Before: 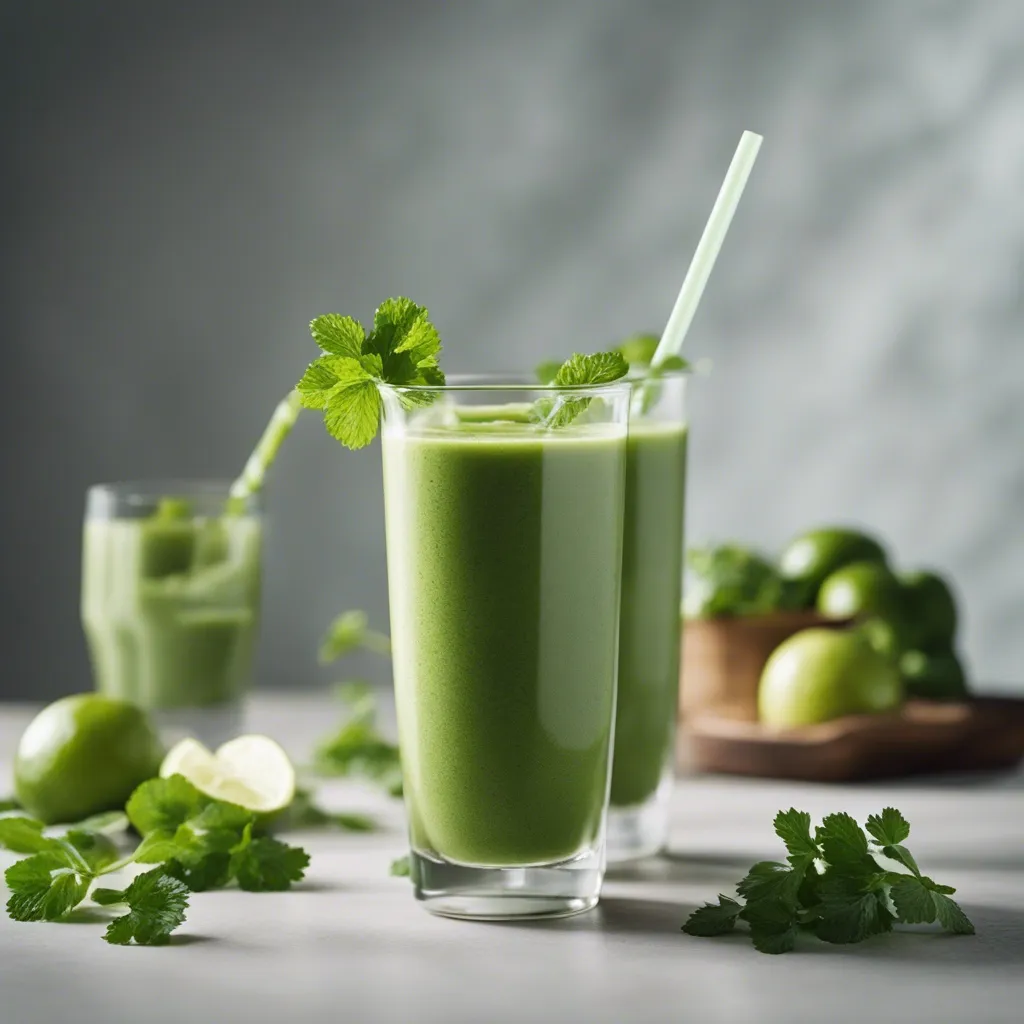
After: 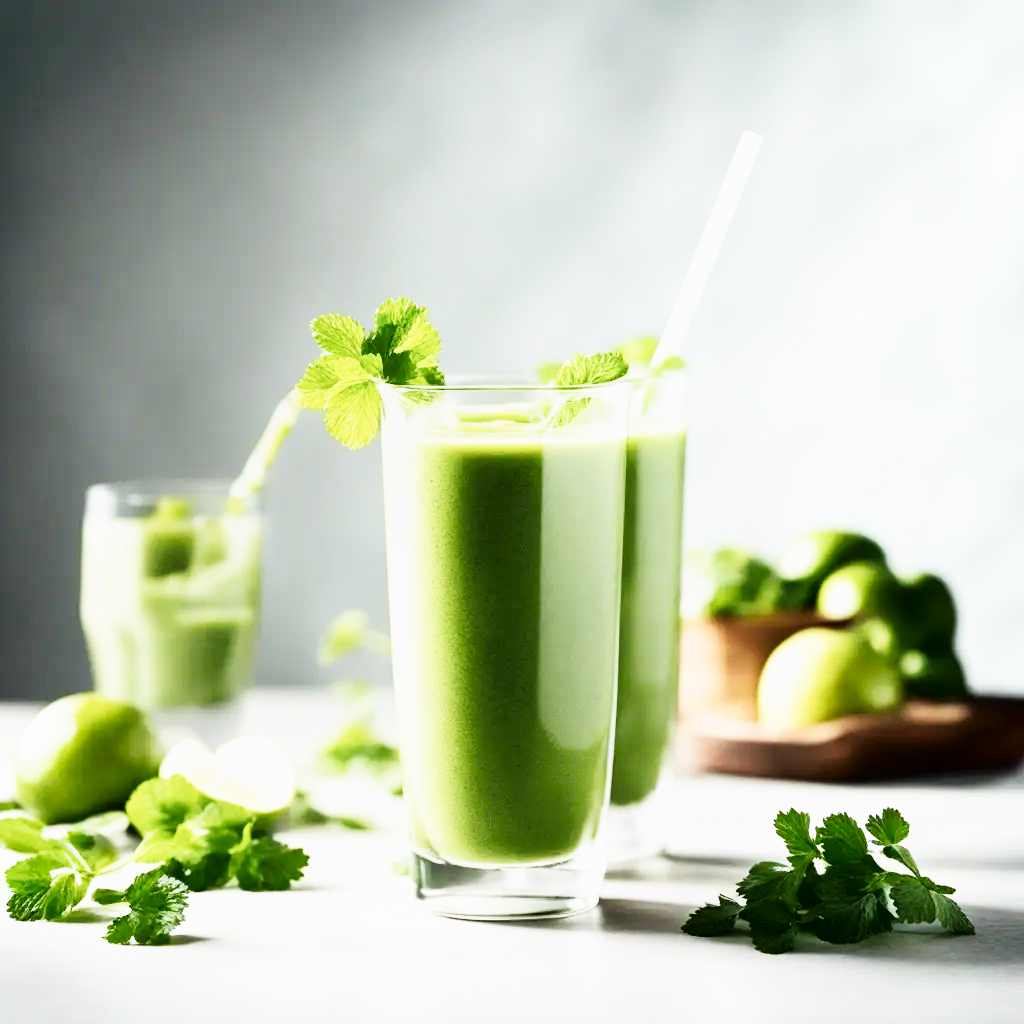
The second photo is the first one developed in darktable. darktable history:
base curve: curves: ch0 [(0, 0.003) (0.001, 0.002) (0.006, 0.004) (0.02, 0.022) (0.048, 0.086) (0.094, 0.234) (0.162, 0.431) (0.258, 0.629) (0.385, 0.8) (0.548, 0.918) (0.751, 0.988) (1, 1)], preserve colors none
shadows and highlights: shadows -62.74, white point adjustment -5.07, highlights 60.68
contrast brightness saturation: saturation -0.061
